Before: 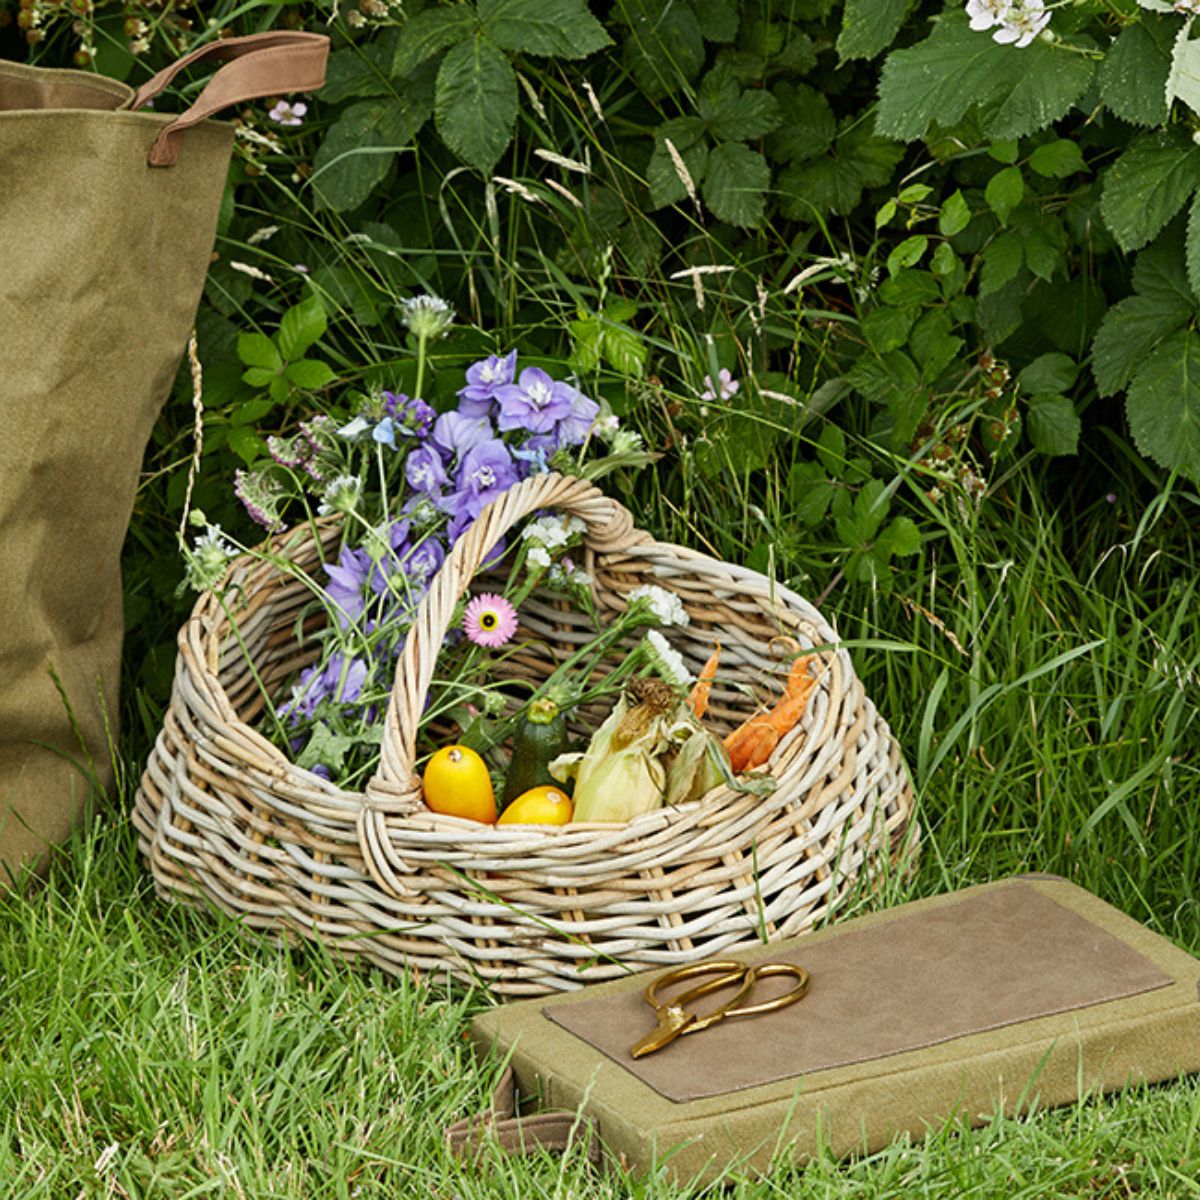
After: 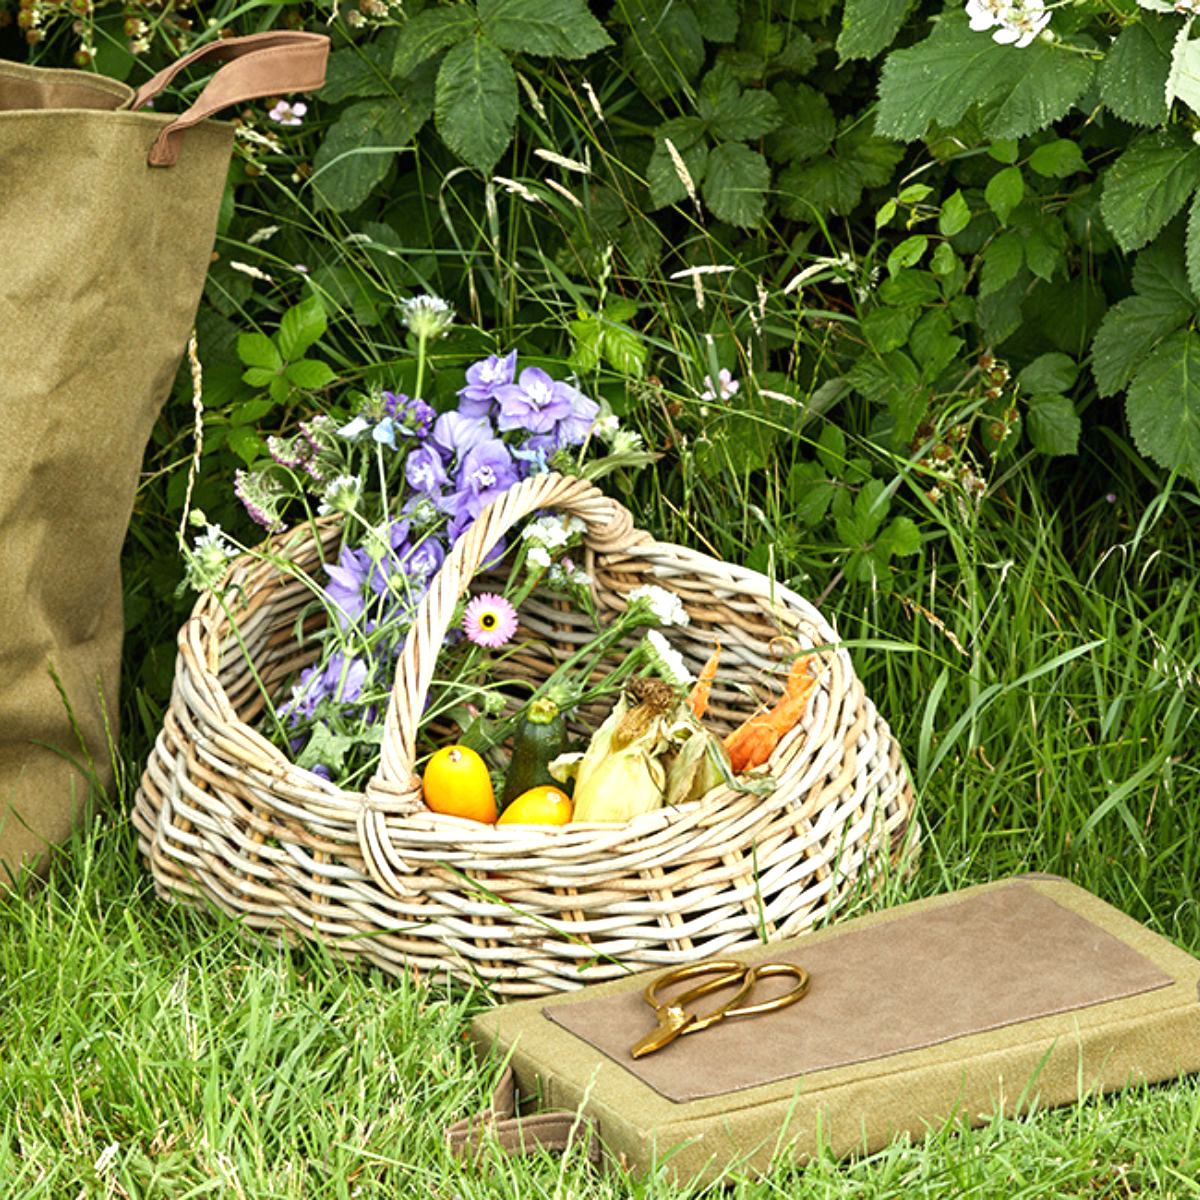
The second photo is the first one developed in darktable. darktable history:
exposure: exposure 0.636 EV, compensate highlight preservation false
